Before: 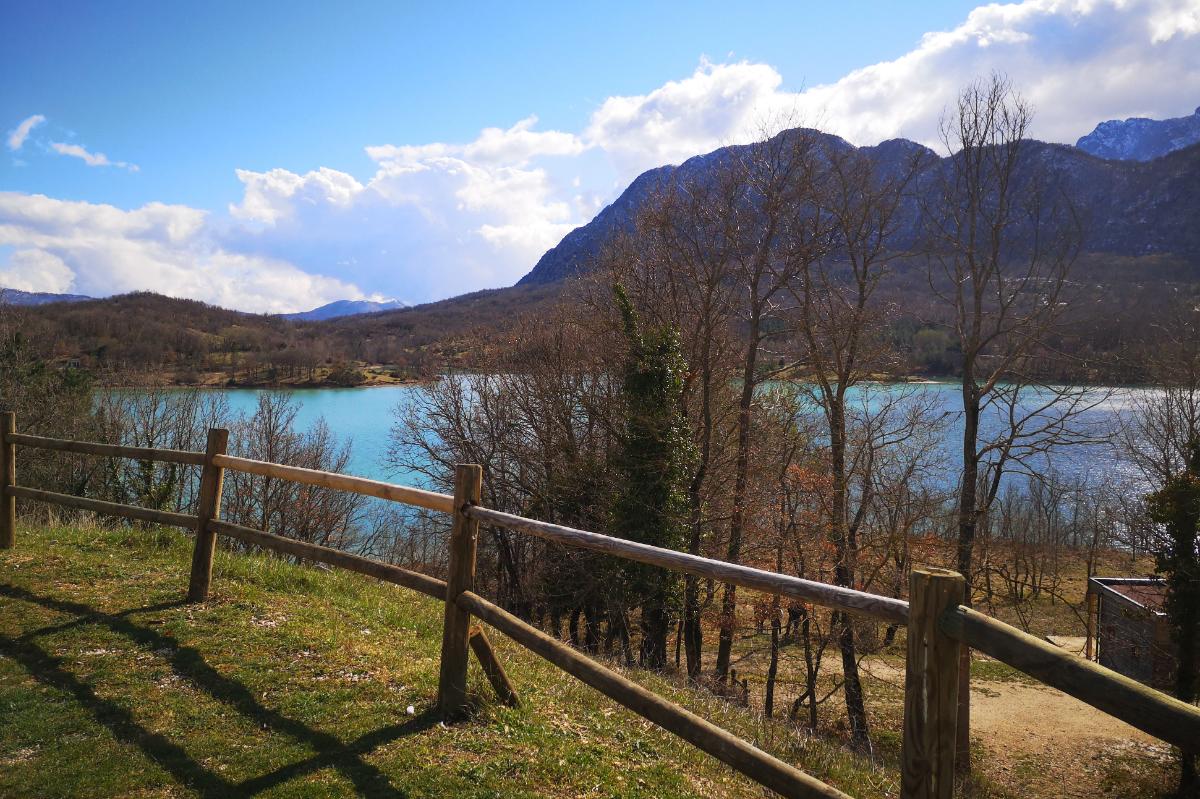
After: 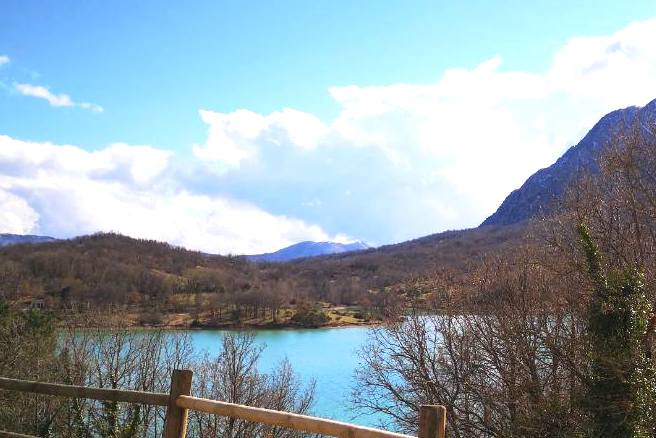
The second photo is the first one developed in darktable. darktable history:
exposure: black level correction 0, exposure 0.5 EV, compensate highlight preservation false
crop and rotate: left 3.047%, top 7.509%, right 42.236%, bottom 37.598%
